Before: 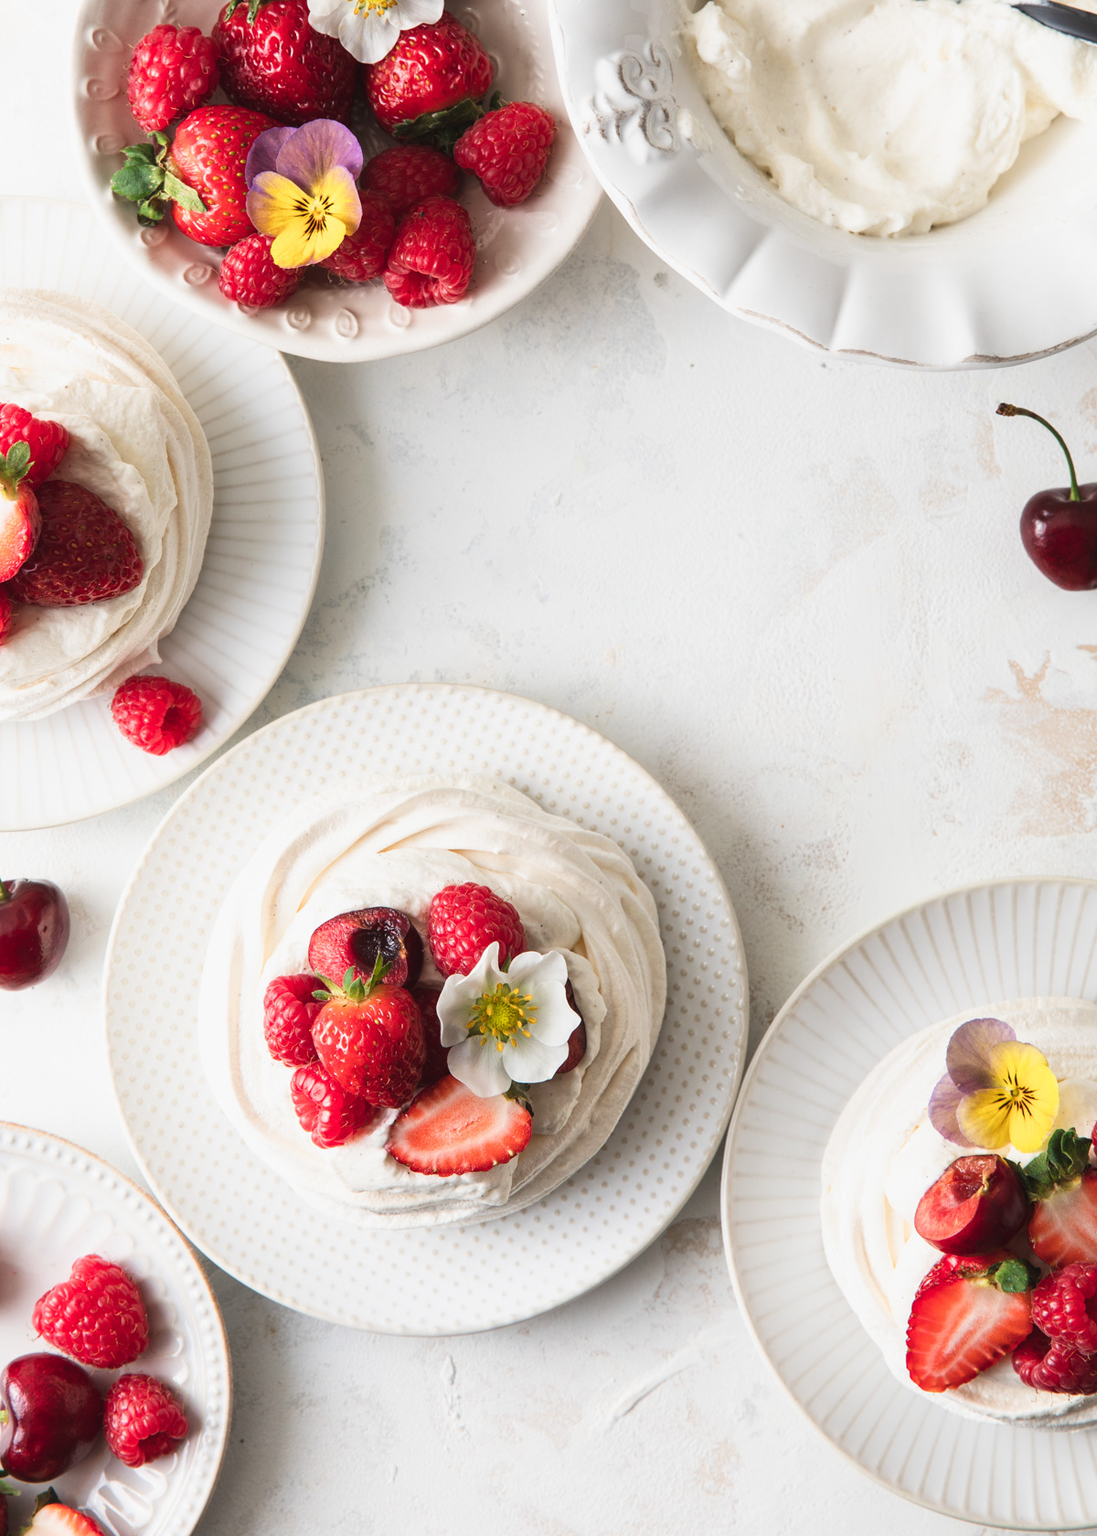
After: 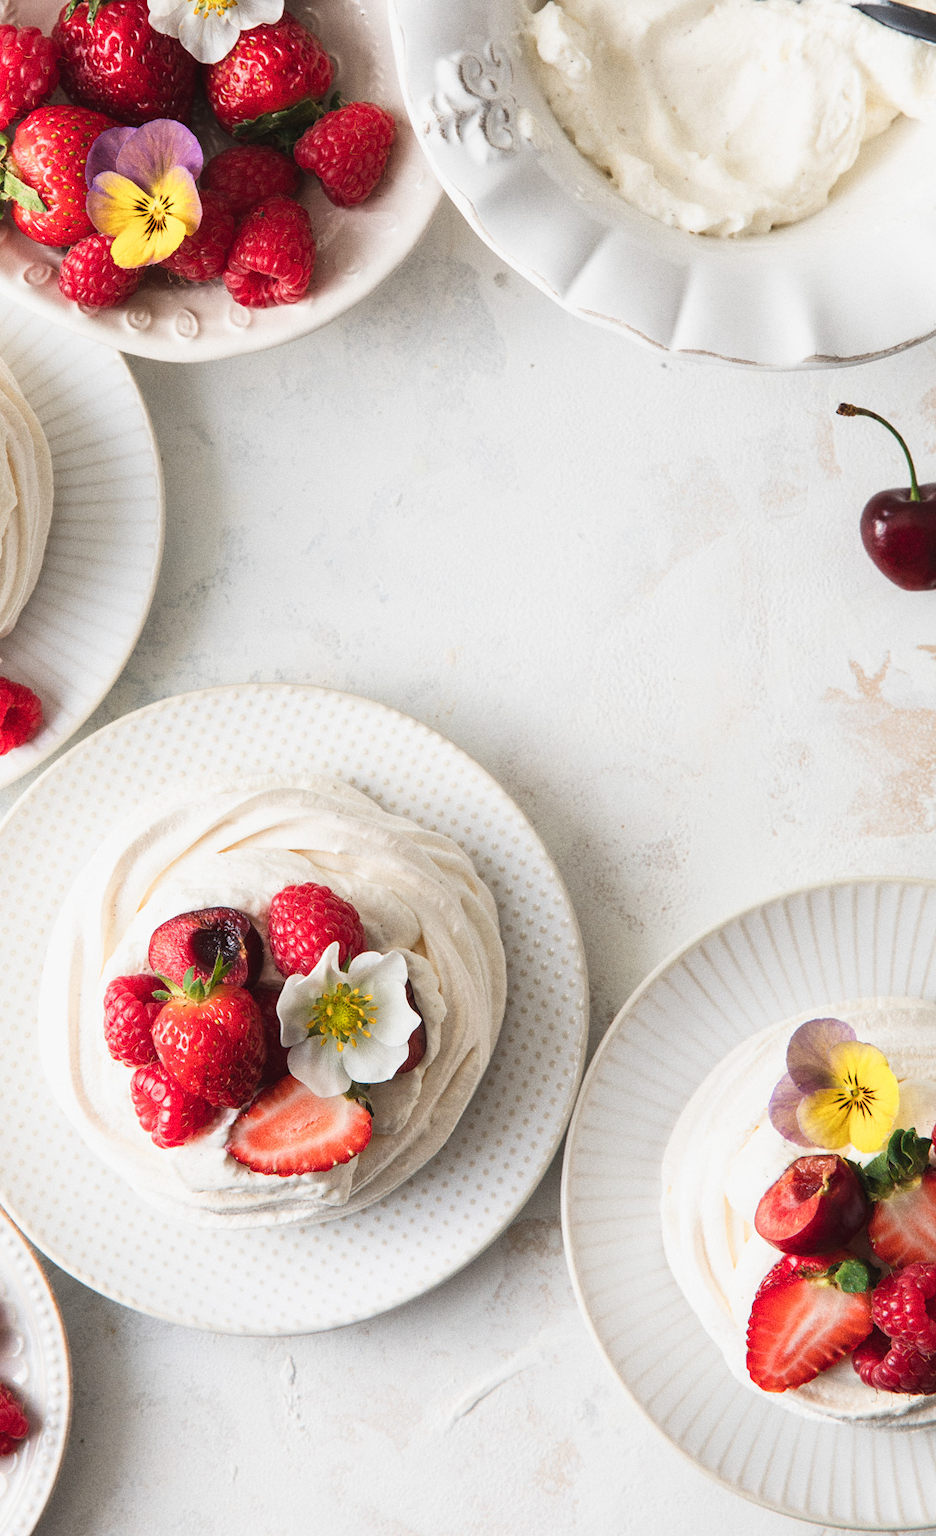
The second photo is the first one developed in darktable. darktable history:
crop and rotate: left 14.584%
grain: coarseness 0.09 ISO
